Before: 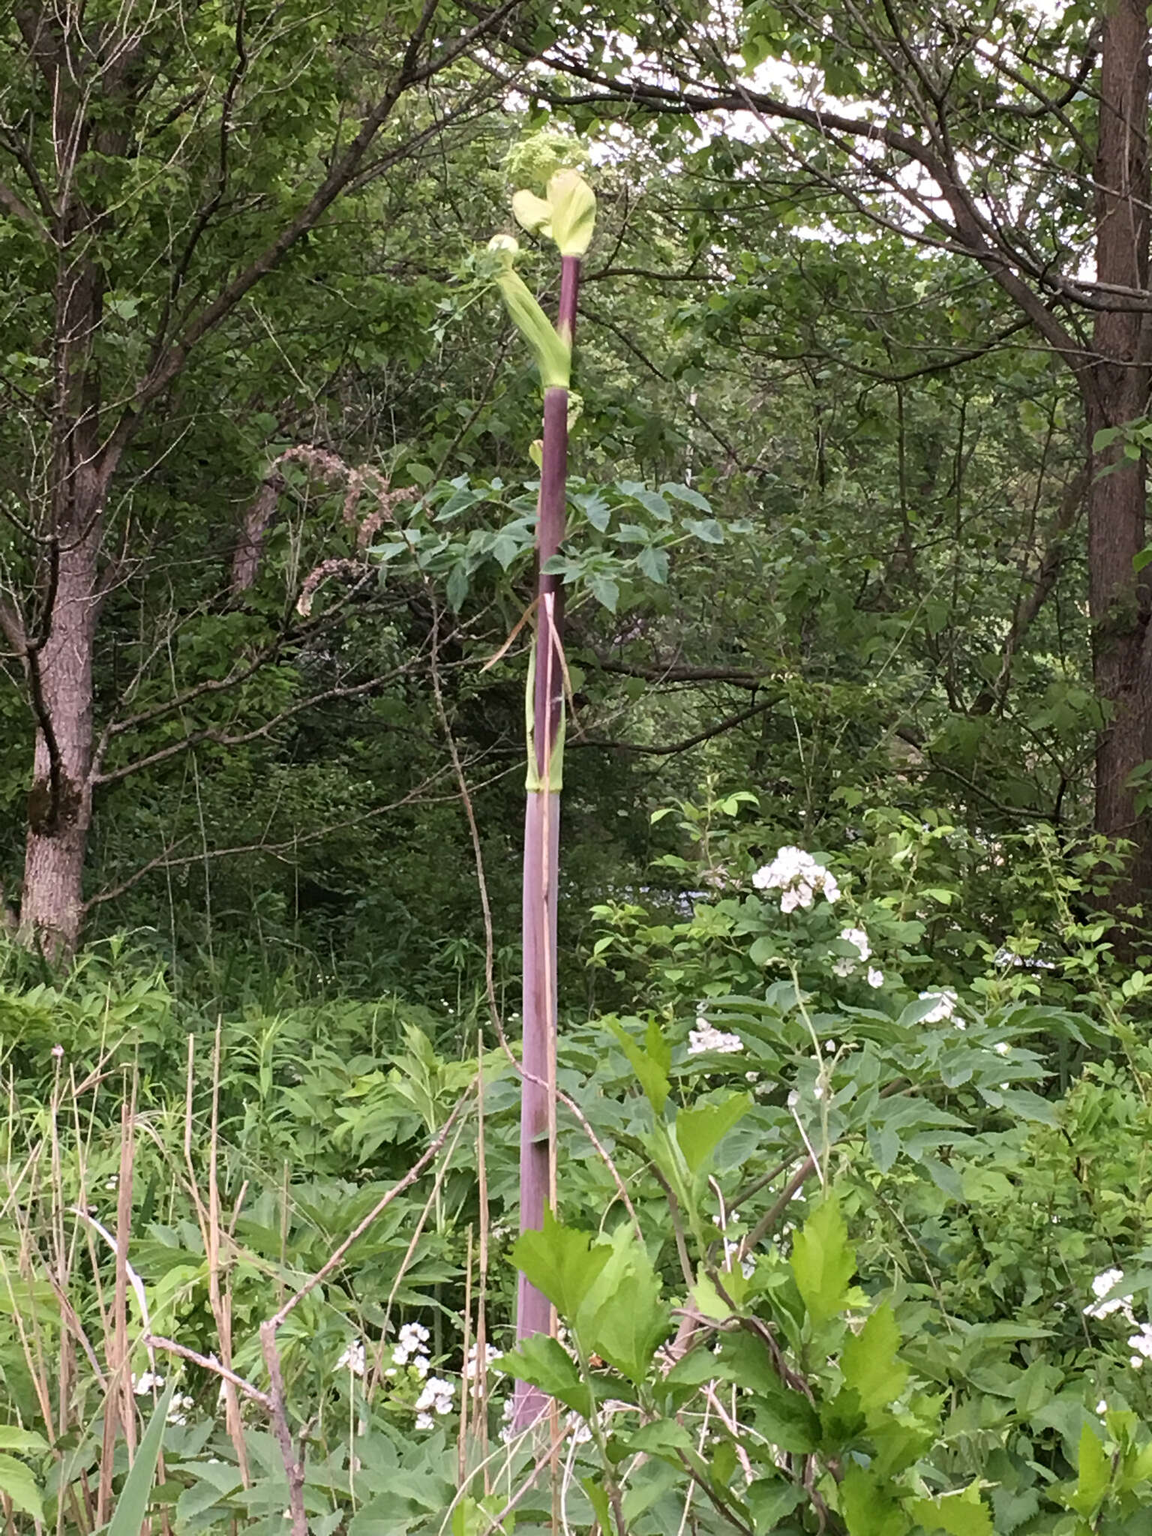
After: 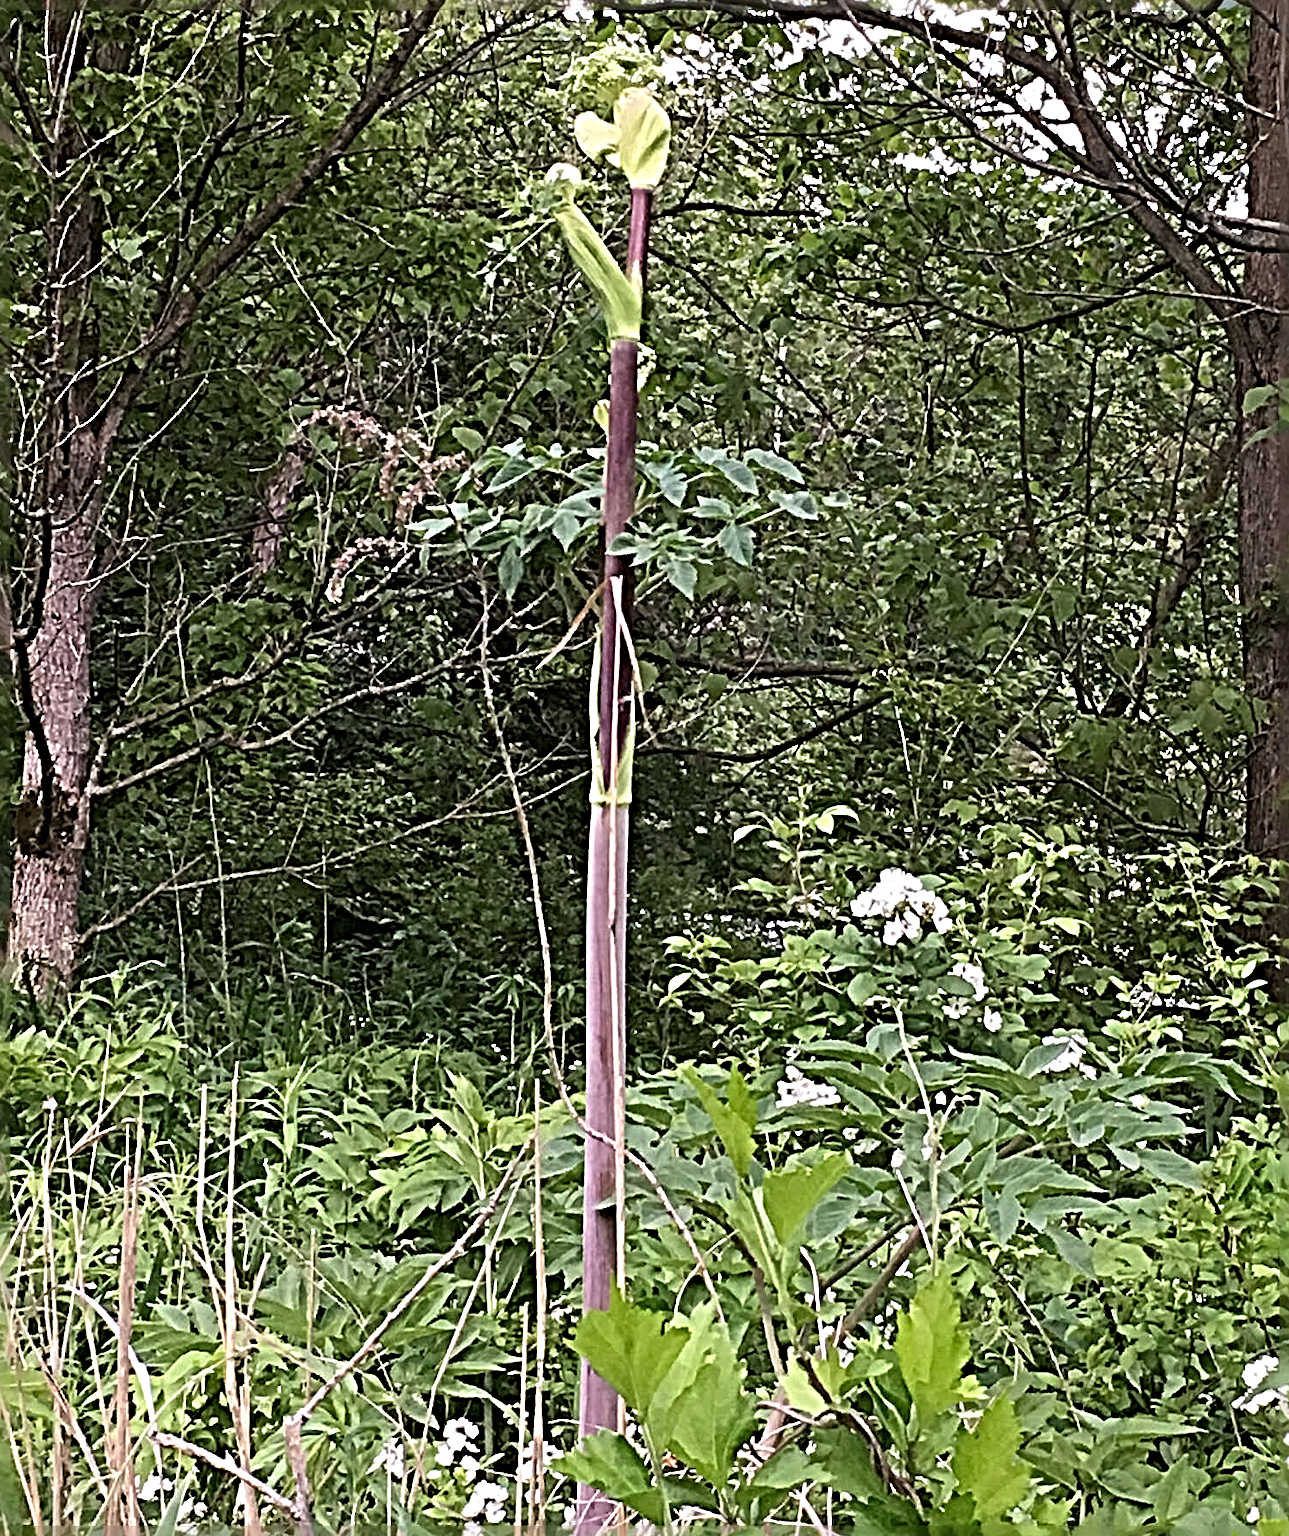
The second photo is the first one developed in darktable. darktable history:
sharpen: radius 6.251, amount 1.806, threshold 0.012
crop: left 1.27%, top 6.094%, right 1.553%, bottom 7.096%
